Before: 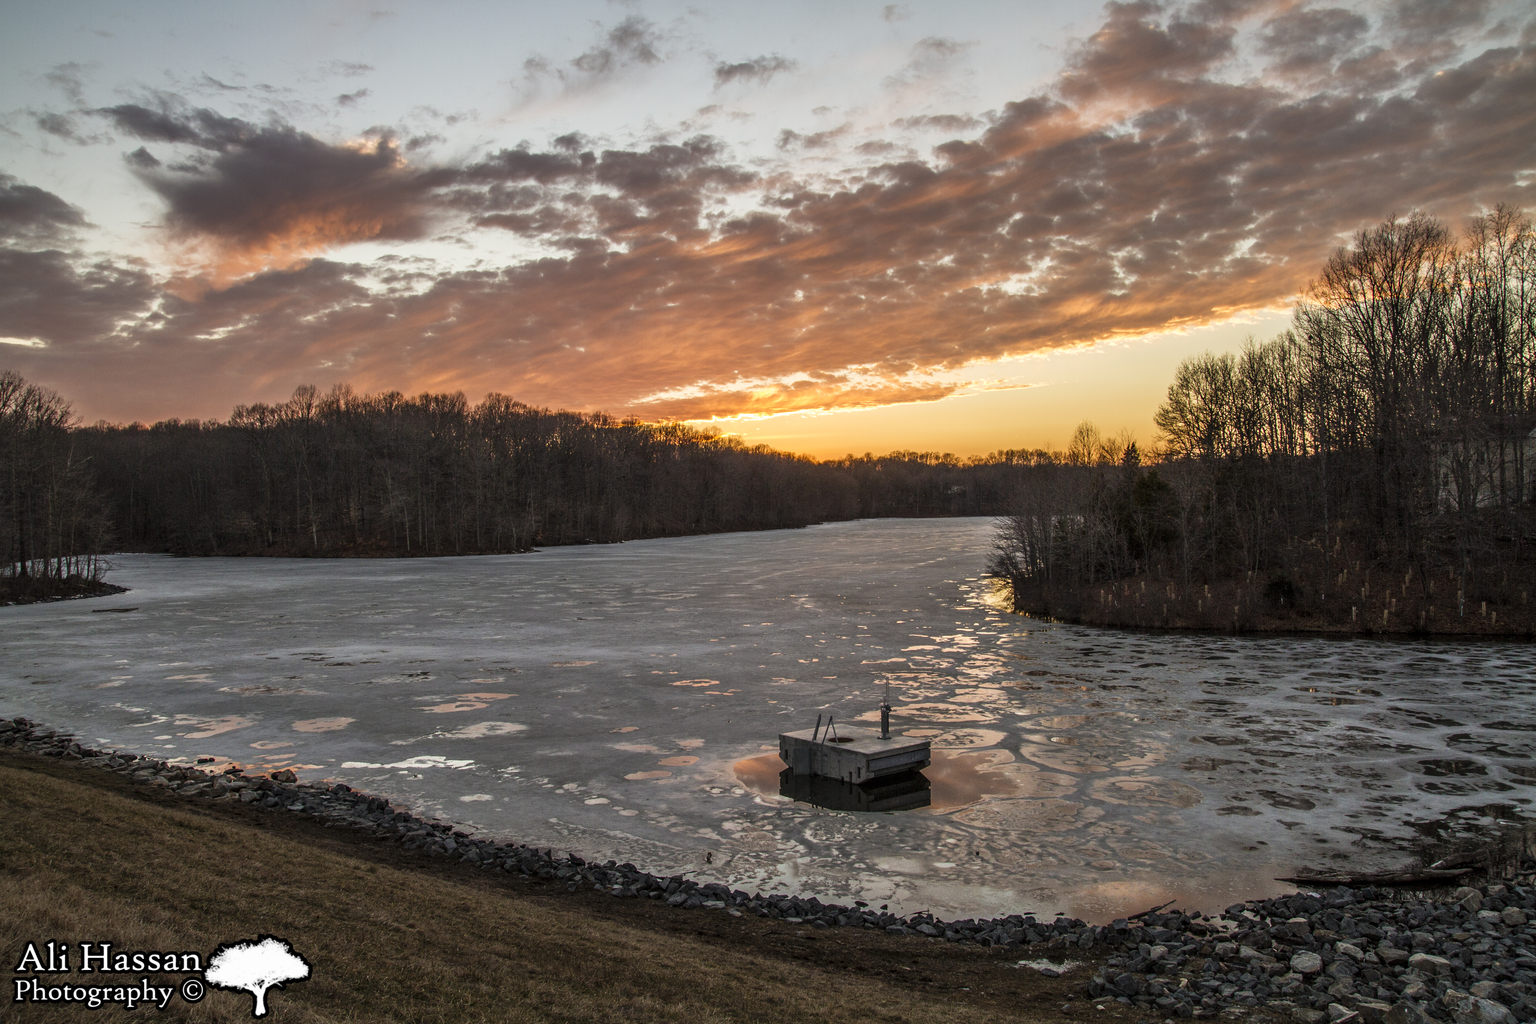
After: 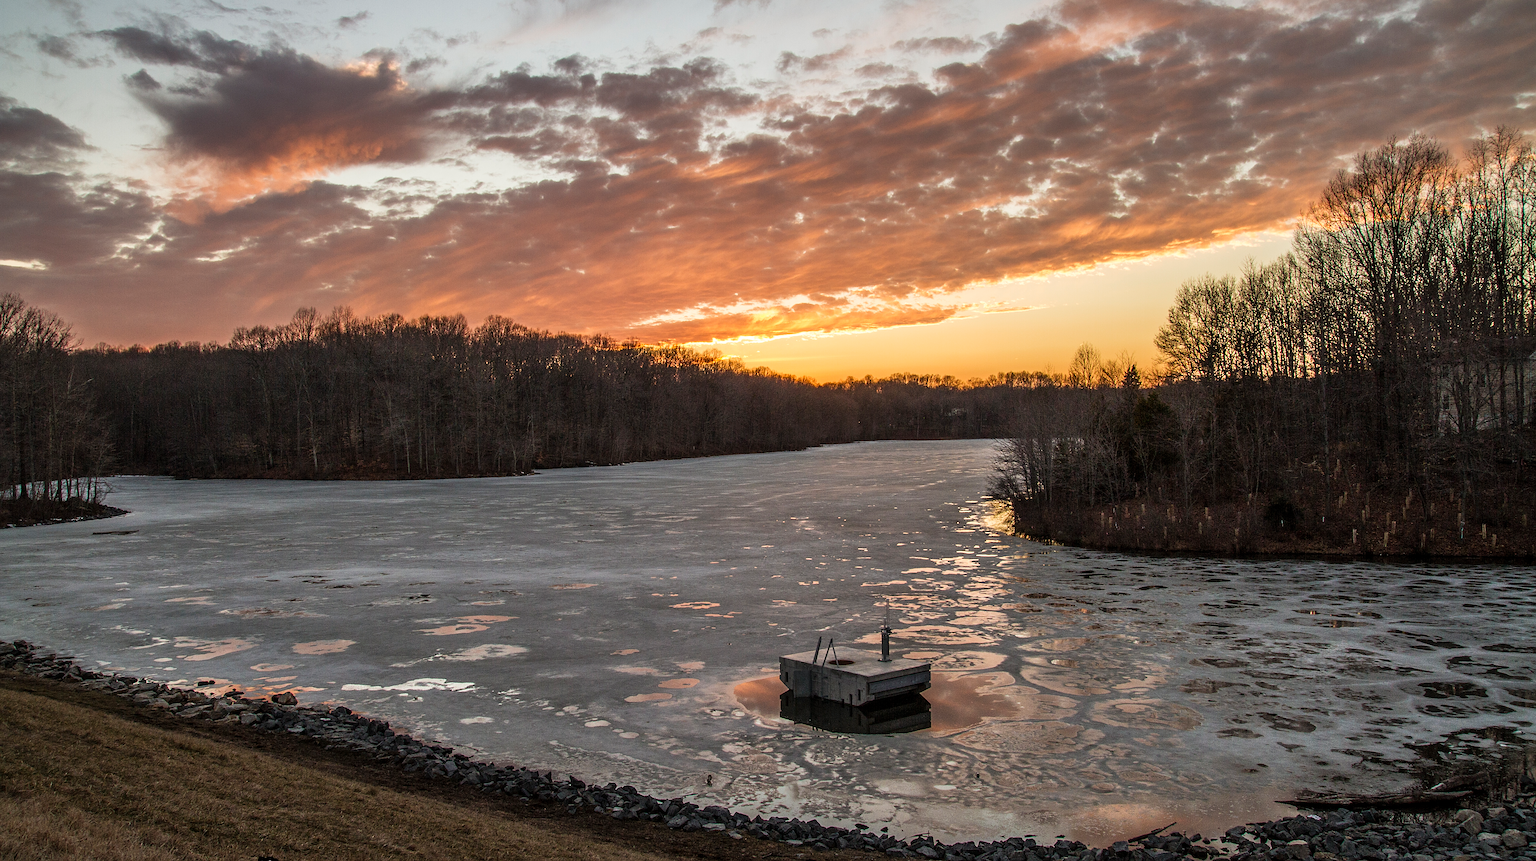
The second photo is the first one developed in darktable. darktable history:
crop: top 7.625%, bottom 8.027%
sharpen: on, module defaults
